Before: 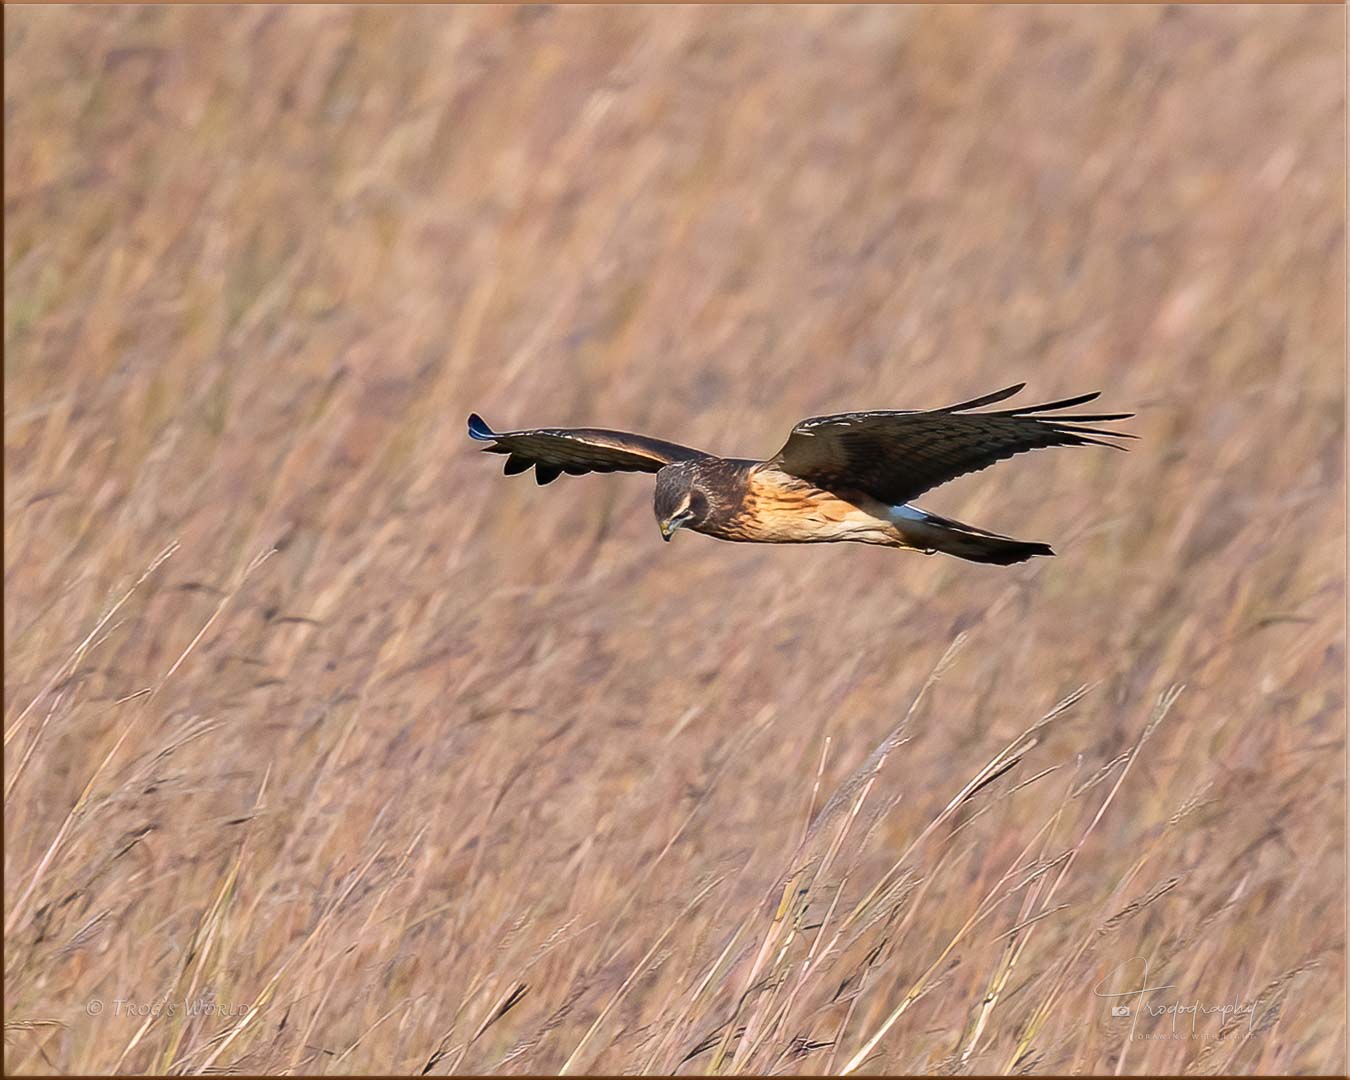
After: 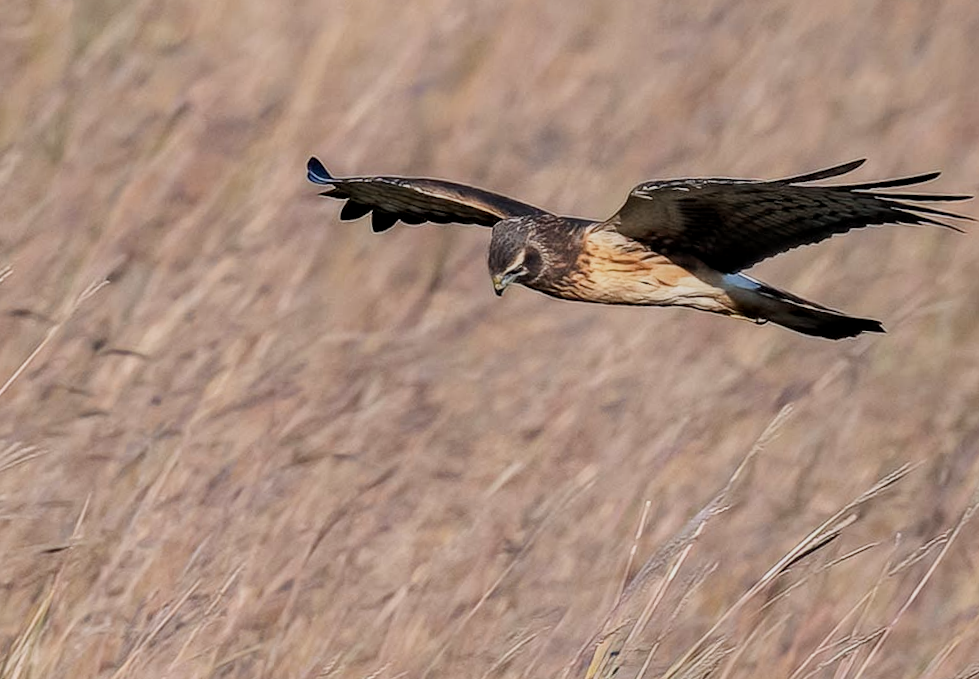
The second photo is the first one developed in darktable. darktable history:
filmic rgb: black relative exposure -8.15 EV, white relative exposure 3.76 EV, hardness 4.46
crop and rotate: angle -3.37°, left 9.79%, top 20.73%, right 12.42%, bottom 11.82%
local contrast: on, module defaults
color zones: curves: ch0 [(0, 0.5) (0.143, 0.5) (0.286, 0.5) (0.429, 0.504) (0.571, 0.5) (0.714, 0.509) (0.857, 0.5) (1, 0.5)]; ch1 [(0, 0.425) (0.143, 0.425) (0.286, 0.375) (0.429, 0.405) (0.571, 0.5) (0.714, 0.47) (0.857, 0.425) (1, 0.435)]; ch2 [(0, 0.5) (0.143, 0.5) (0.286, 0.5) (0.429, 0.517) (0.571, 0.5) (0.714, 0.51) (0.857, 0.5) (1, 0.5)]
